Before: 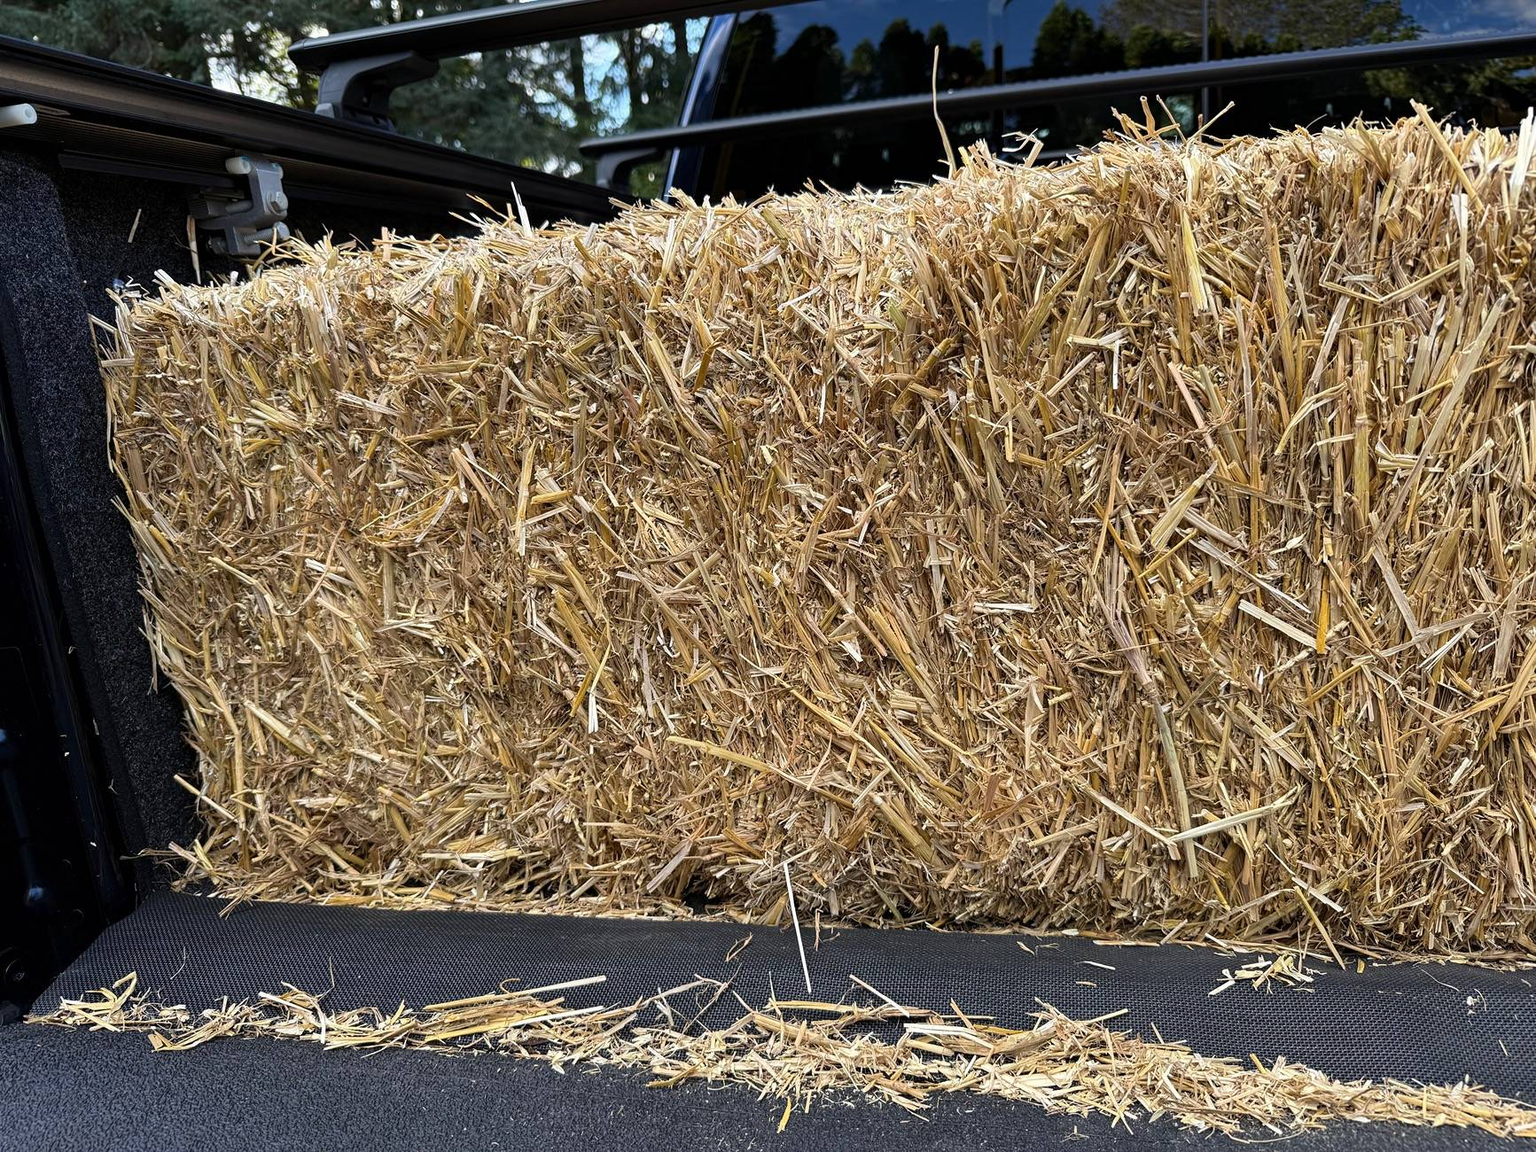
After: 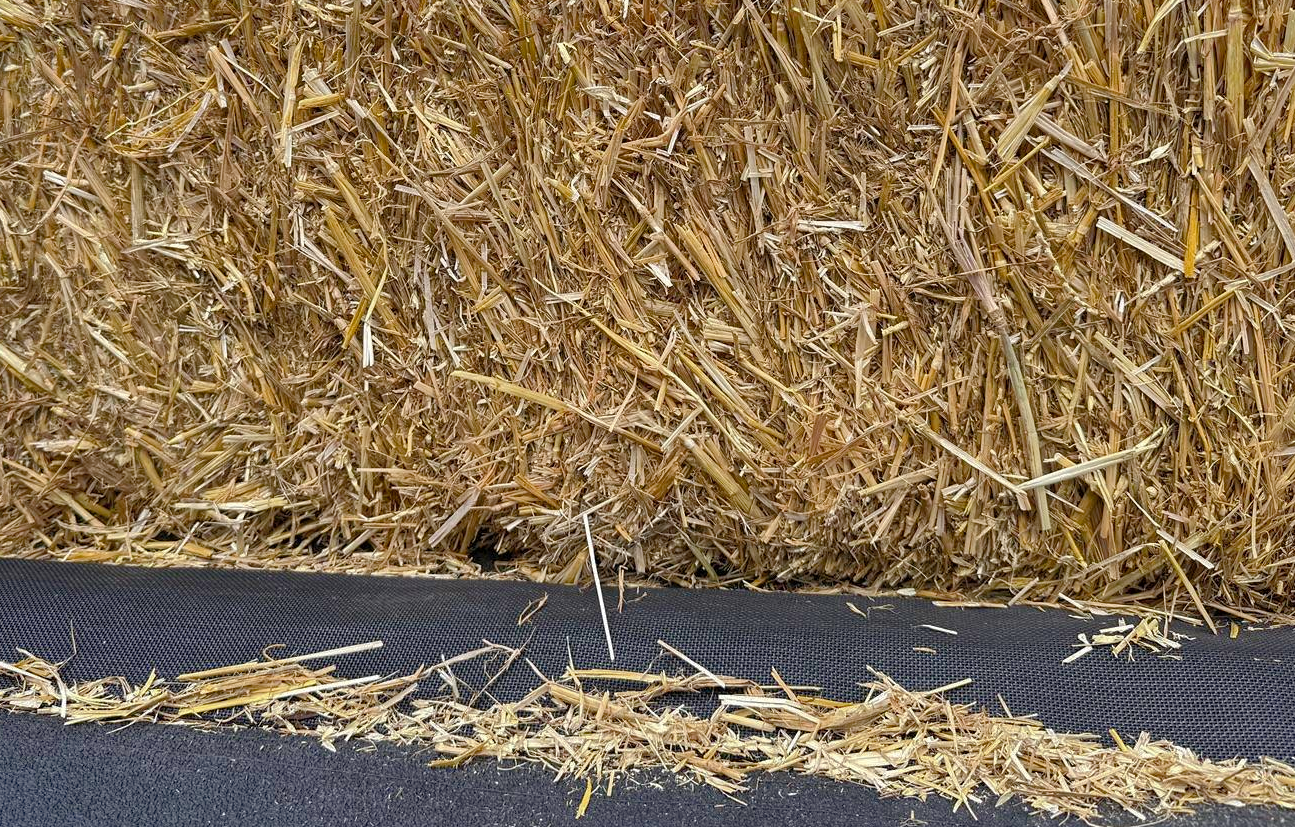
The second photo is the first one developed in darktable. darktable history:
crop and rotate: left 17.468%, top 35.411%, right 7.779%, bottom 0.934%
color balance rgb: power › chroma 0.23%, power › hue 63.01°, perceptual saturation grading › global saturation 15.249%, perceptual saturation grading › highlights -19.105%, perceptual saturation grading › shadows 20.329%
shadows and highlights: shadows color adjustment 97.68%
